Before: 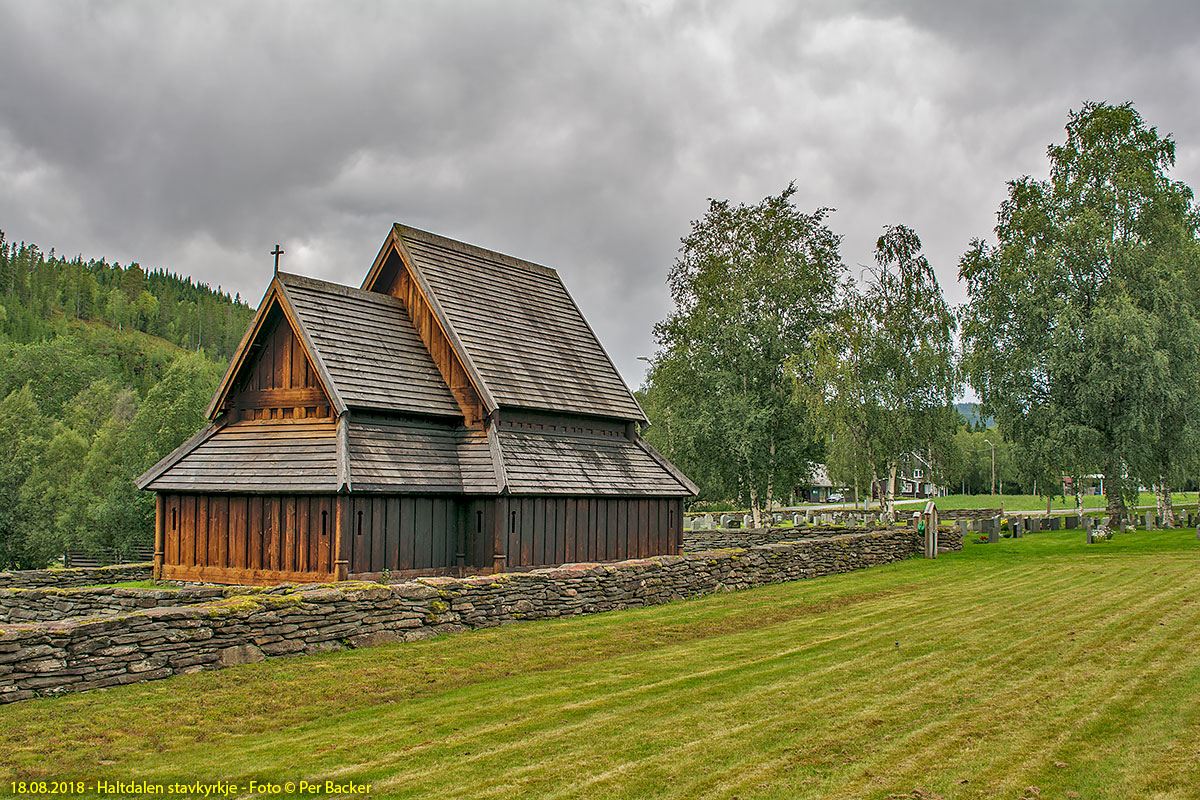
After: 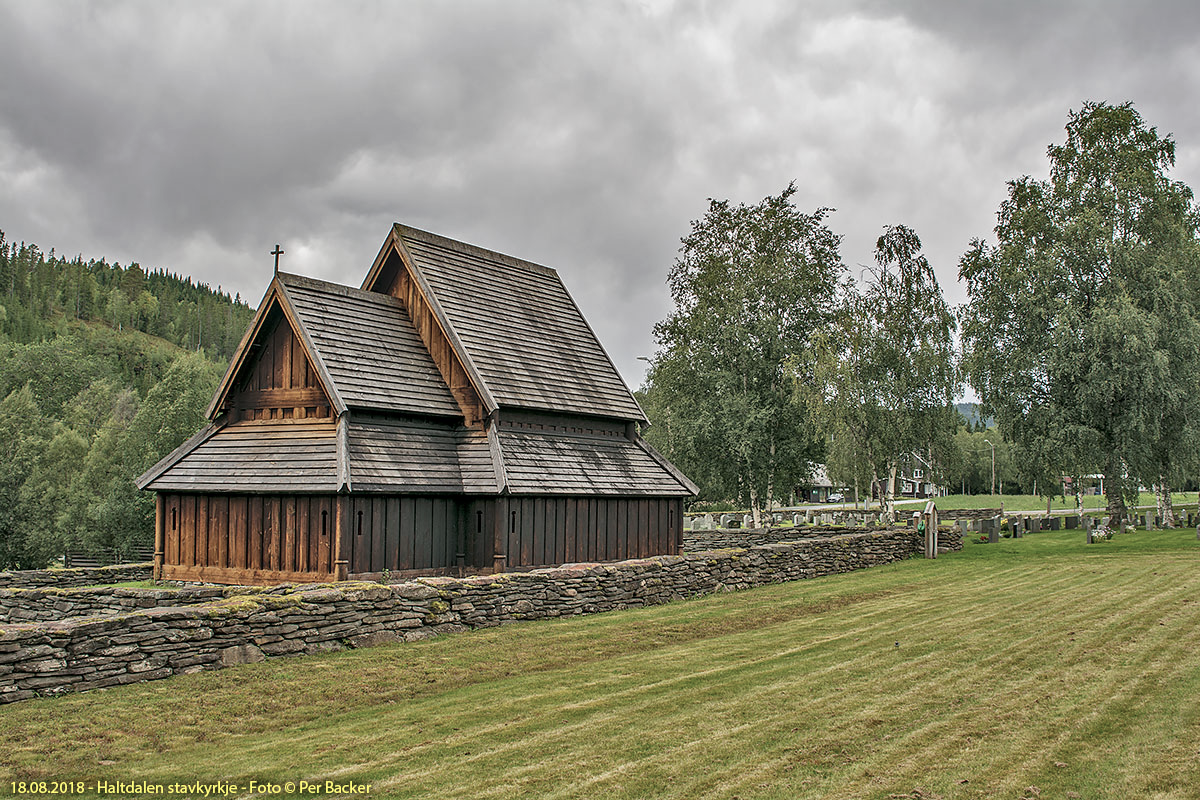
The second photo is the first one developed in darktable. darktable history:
contrast brightness saturation: contrast 0.098, saturation -0.361
